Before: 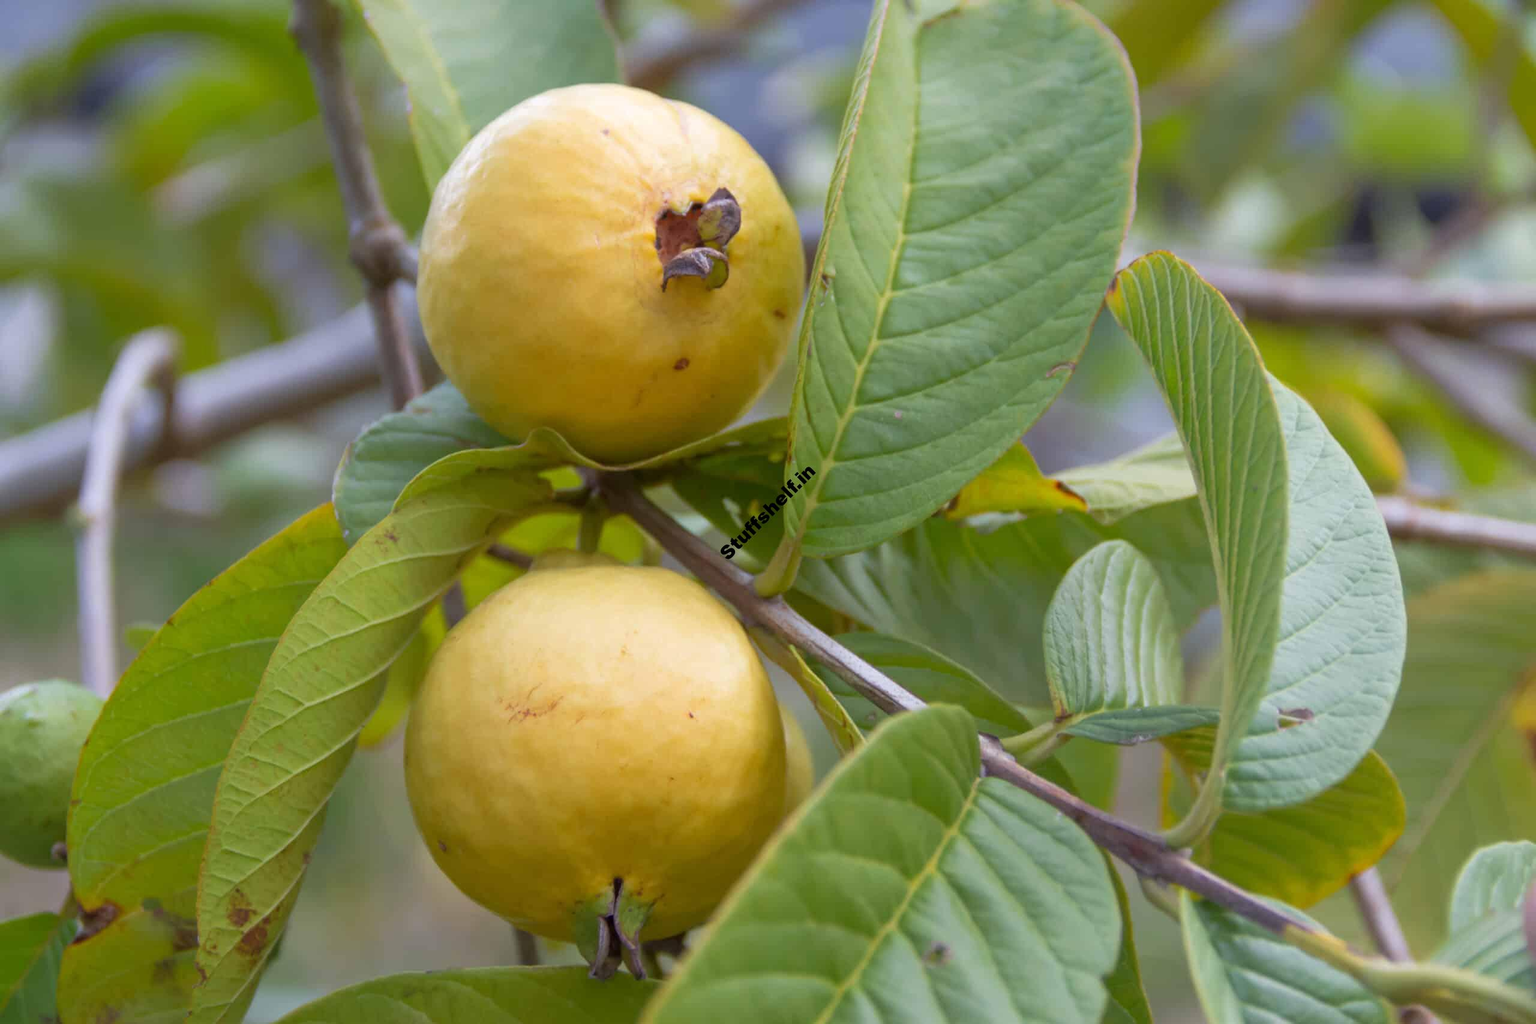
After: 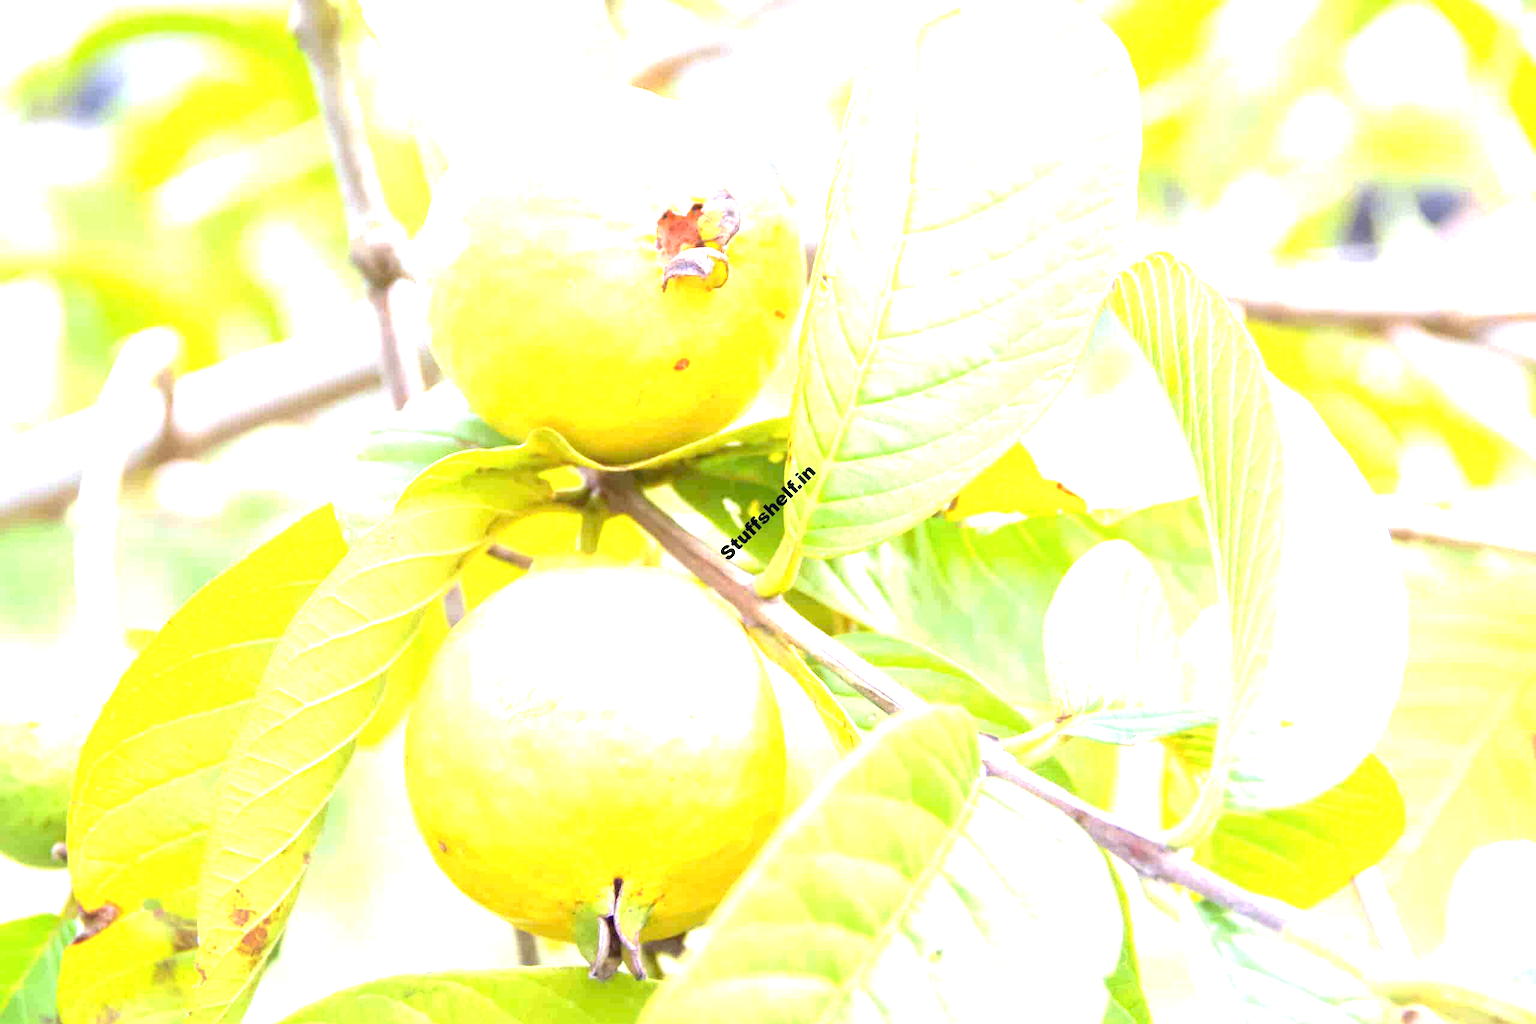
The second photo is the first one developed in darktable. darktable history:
exposure: exposure 3.057 EV, compensate highlight preservation false
color calibration: illuminant same as pipeline (D50), adaptation none (bypass), x 0.332, y 0.334, temperature 5017.68 K
